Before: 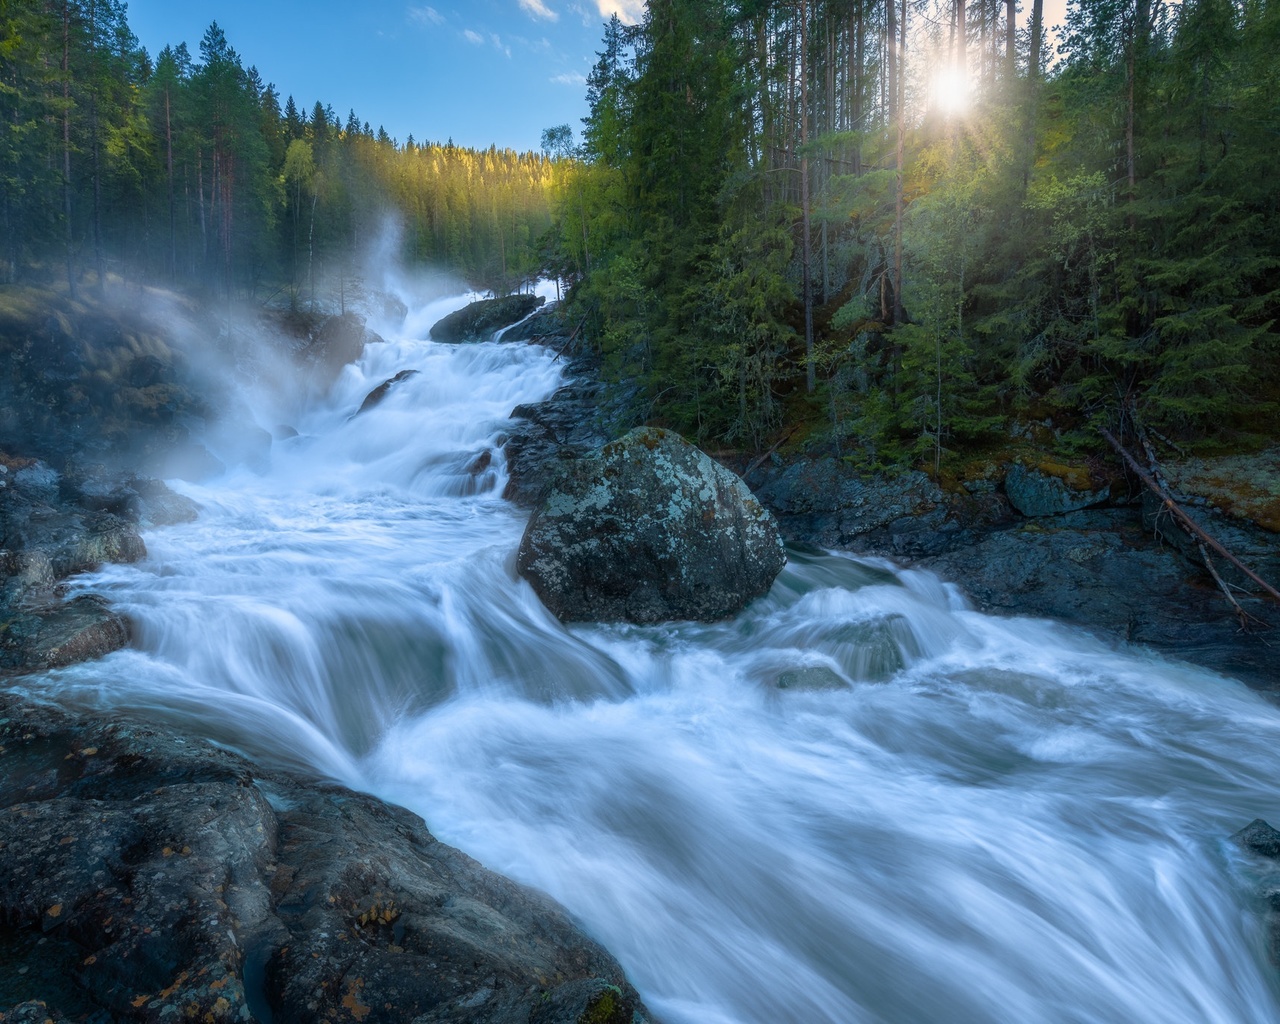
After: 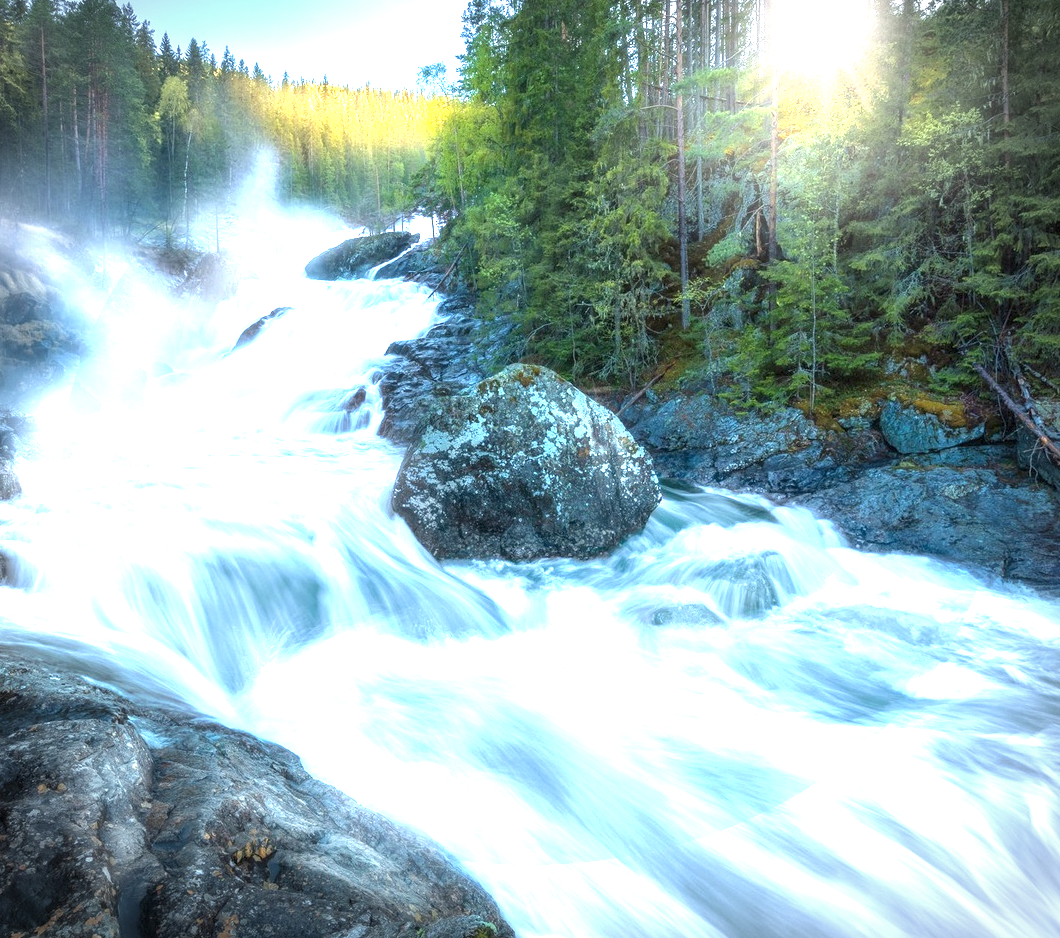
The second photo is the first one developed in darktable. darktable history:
vignetting: fall-off start 88.36%, fall-off radius 43.69%, brightness -0.575, width/height ratio 1.156, unbound false
crop: left 9.838%, top 6.224%, right 7.326%, bottom 2.145%
exposure: black level correction 0, exposure 2.12 EV, compensate highlight preservation false
tone equalizer: smoothing diameter 24.89%, edges refinement/feathering 10.93, preserve details guided filter
local contrast: highlights 105%, shadows 98%, detail 119%, midtone range 0.2
